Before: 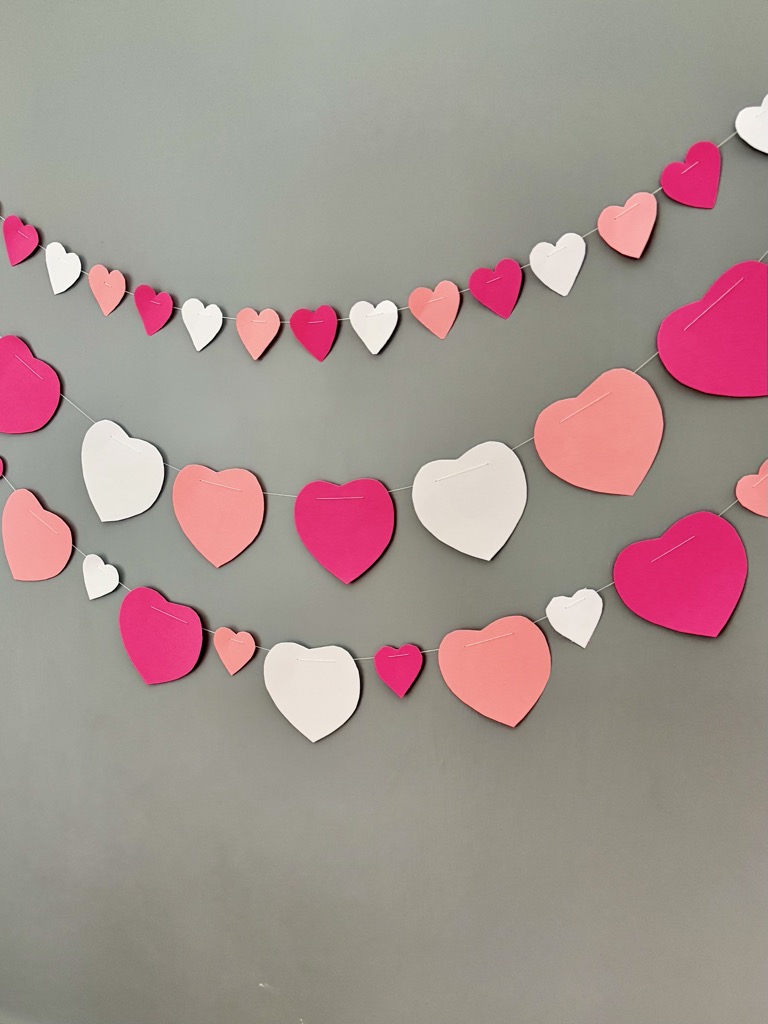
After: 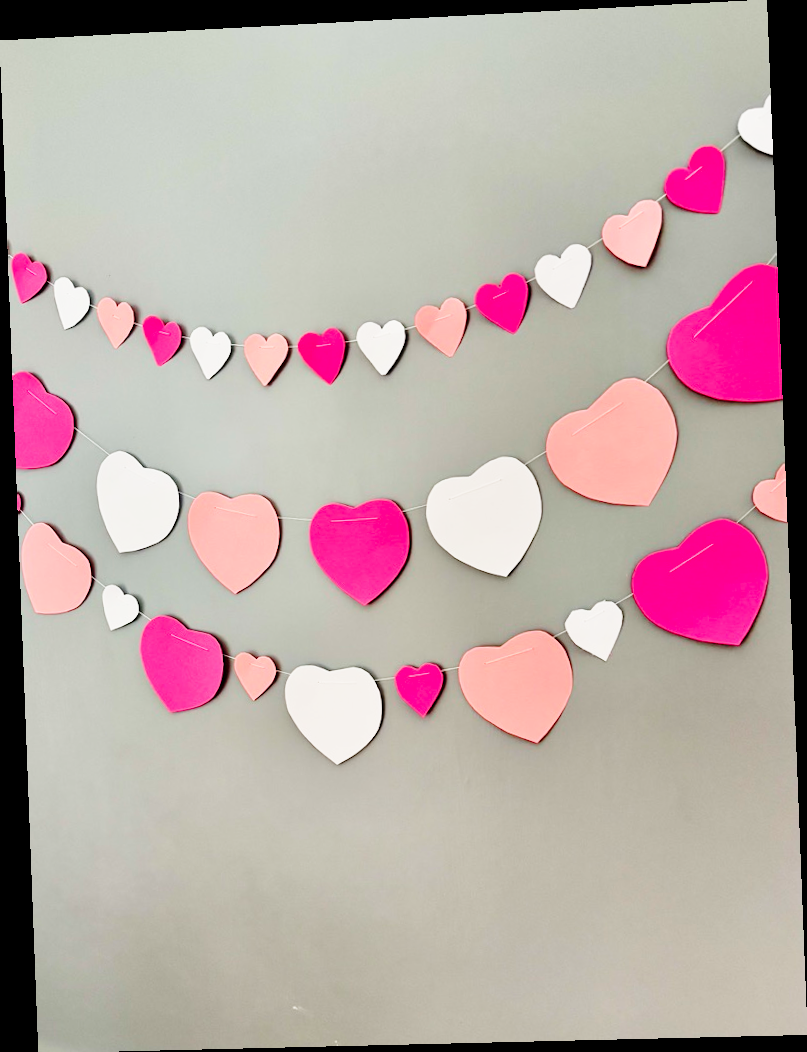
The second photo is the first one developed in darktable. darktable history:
color balance rgb: contrast -10%
rotate and perspective: rotation -2.22°, lens shift (horizontal) -0.022, automatic cropping off
base curve: curves: ch0 [(0, 0) (0.028, 0.03) (0.121, 0.232) (0.46, 0.748) (0.859, 0.968) (1, 1)], preserve colors none
